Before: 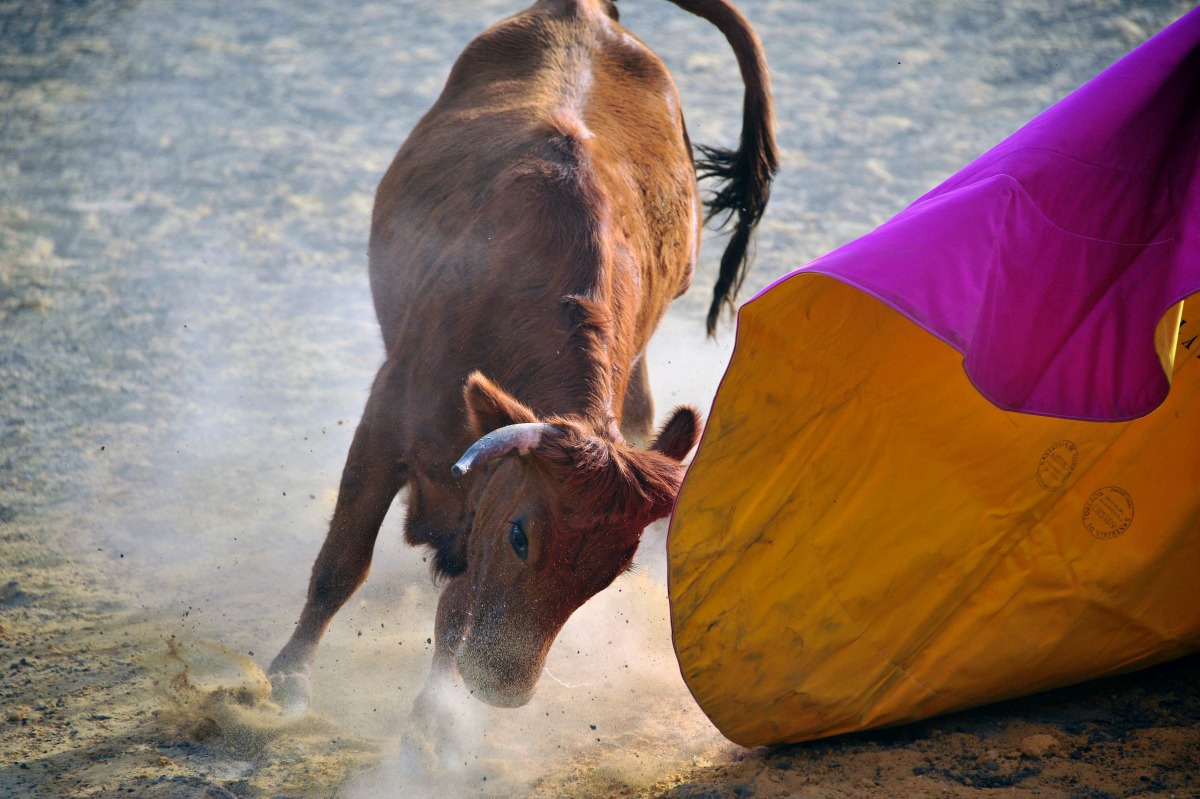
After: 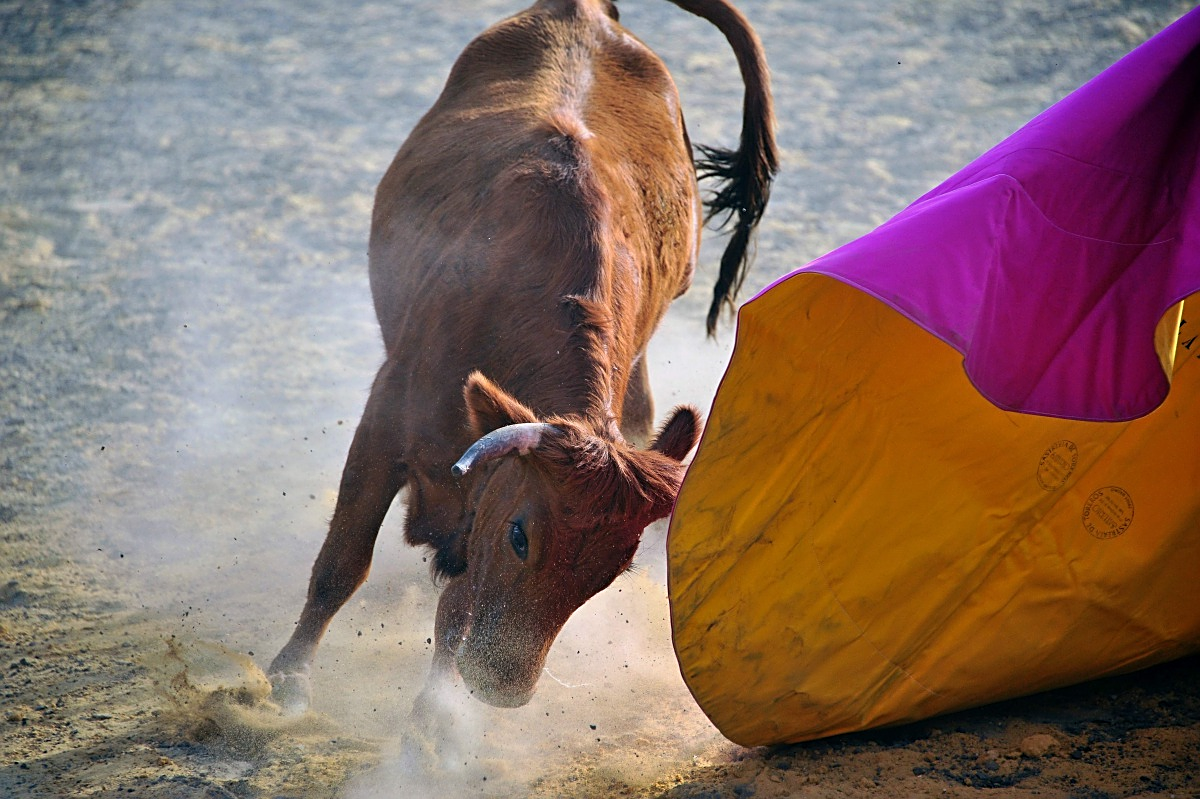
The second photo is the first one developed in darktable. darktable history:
sharpen: on, module defaults
exposure: exposure -0.068 EV, compensate highlight preservation false
